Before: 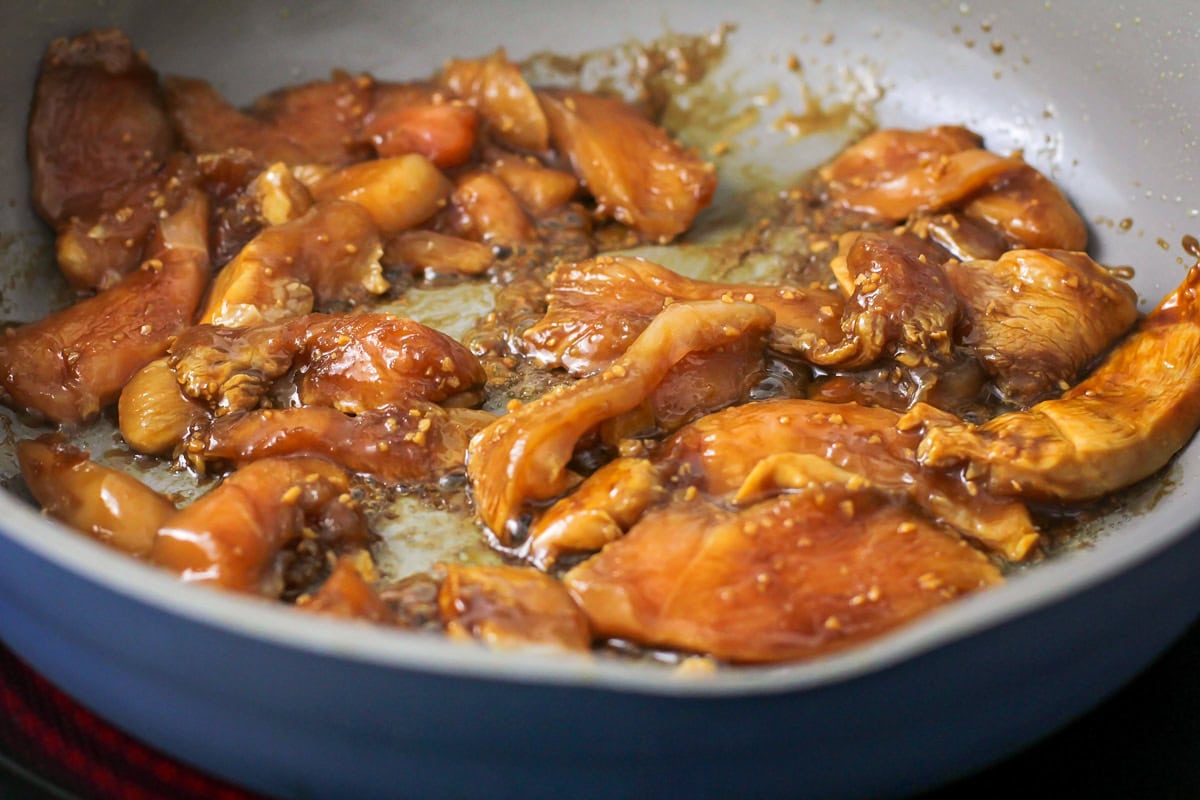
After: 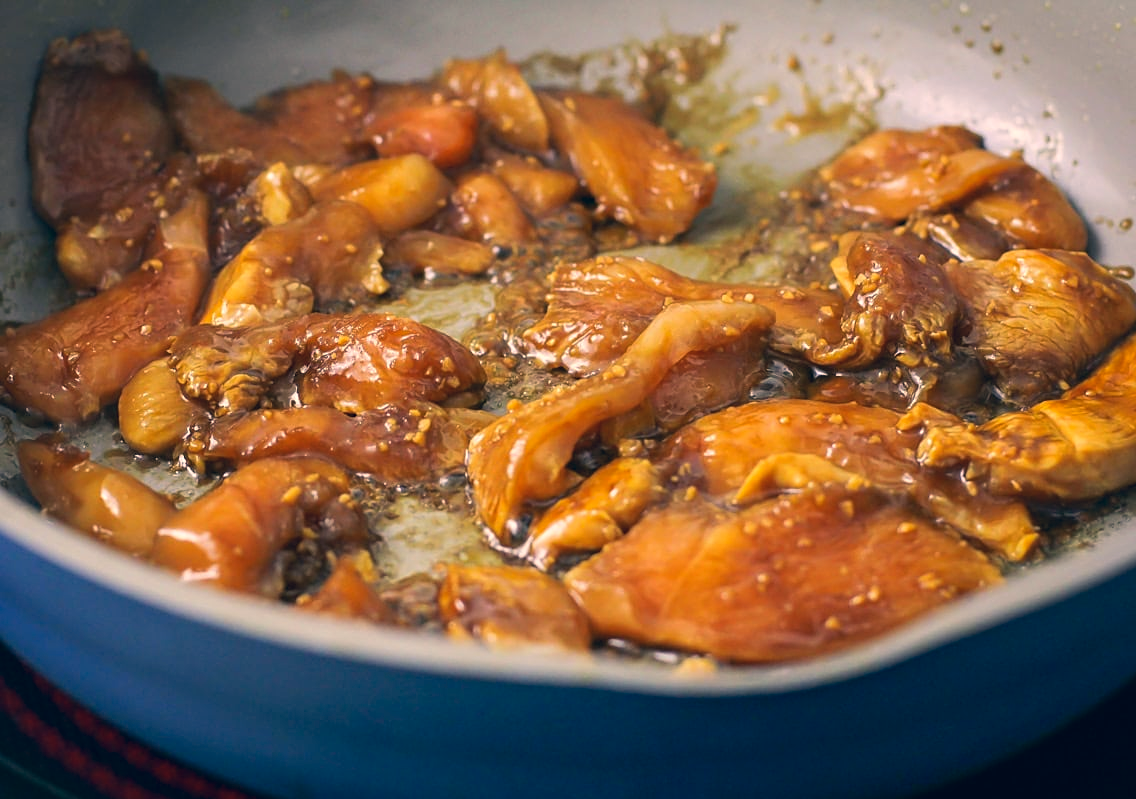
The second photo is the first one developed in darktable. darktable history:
crop and rotate: right 5.309%
sharpen: amount 0.21
color correction: highlights a* 10.35, highlights b* 14.2, shadows a* -9.99, shadows b* -15.09
